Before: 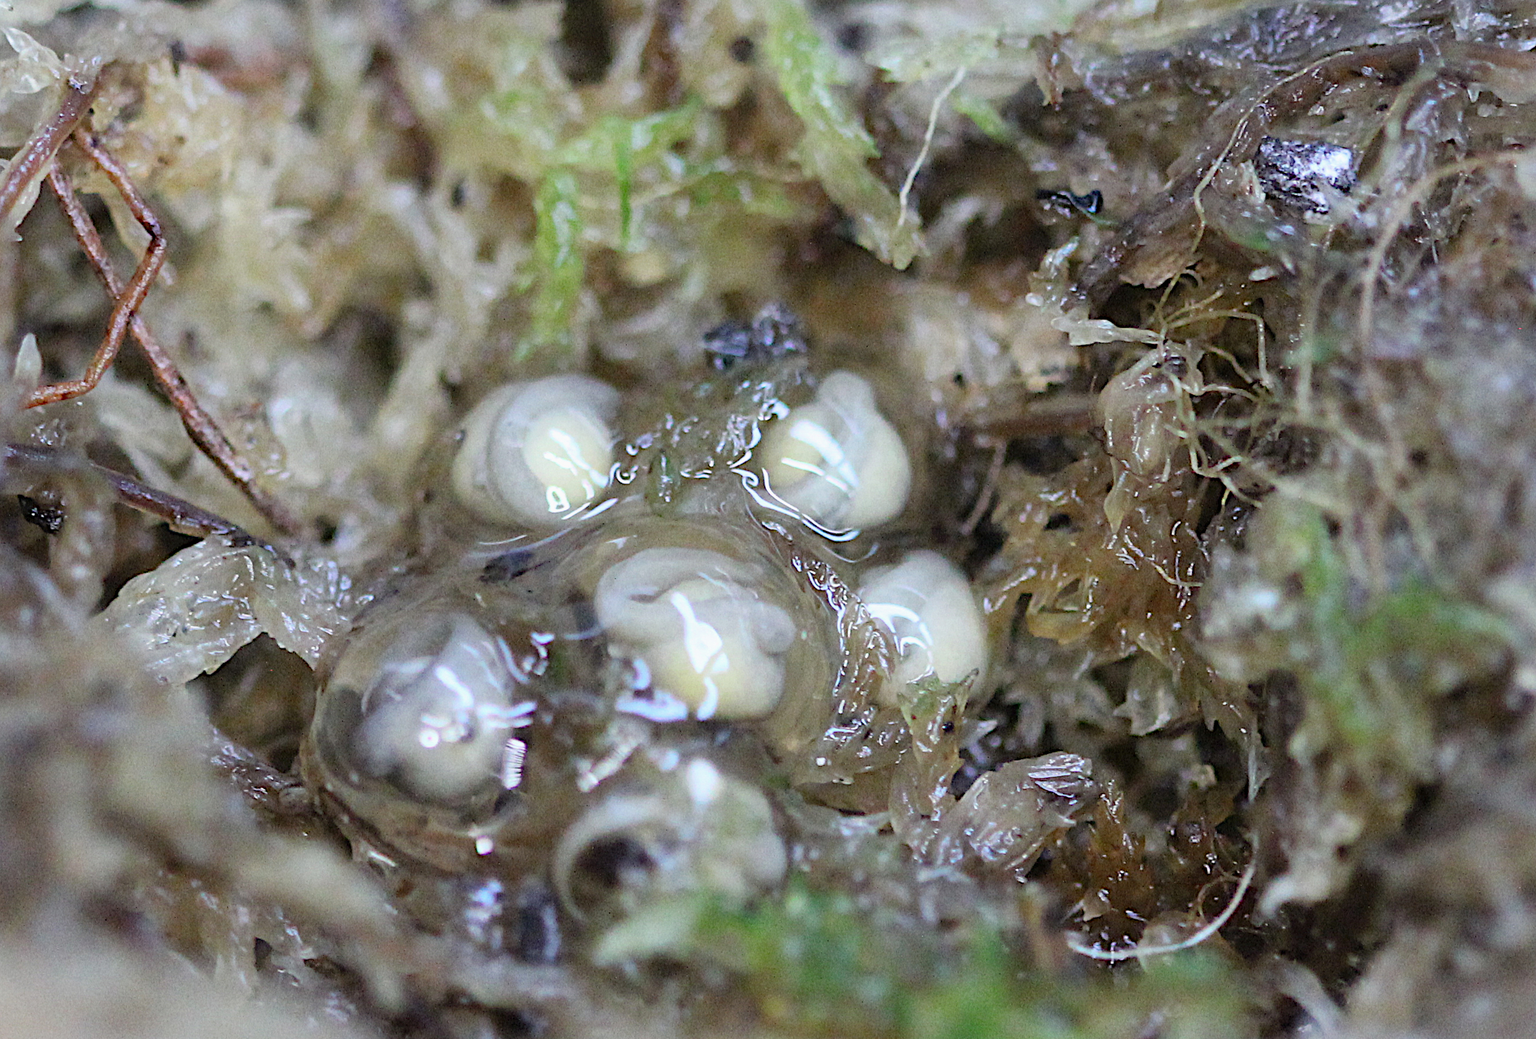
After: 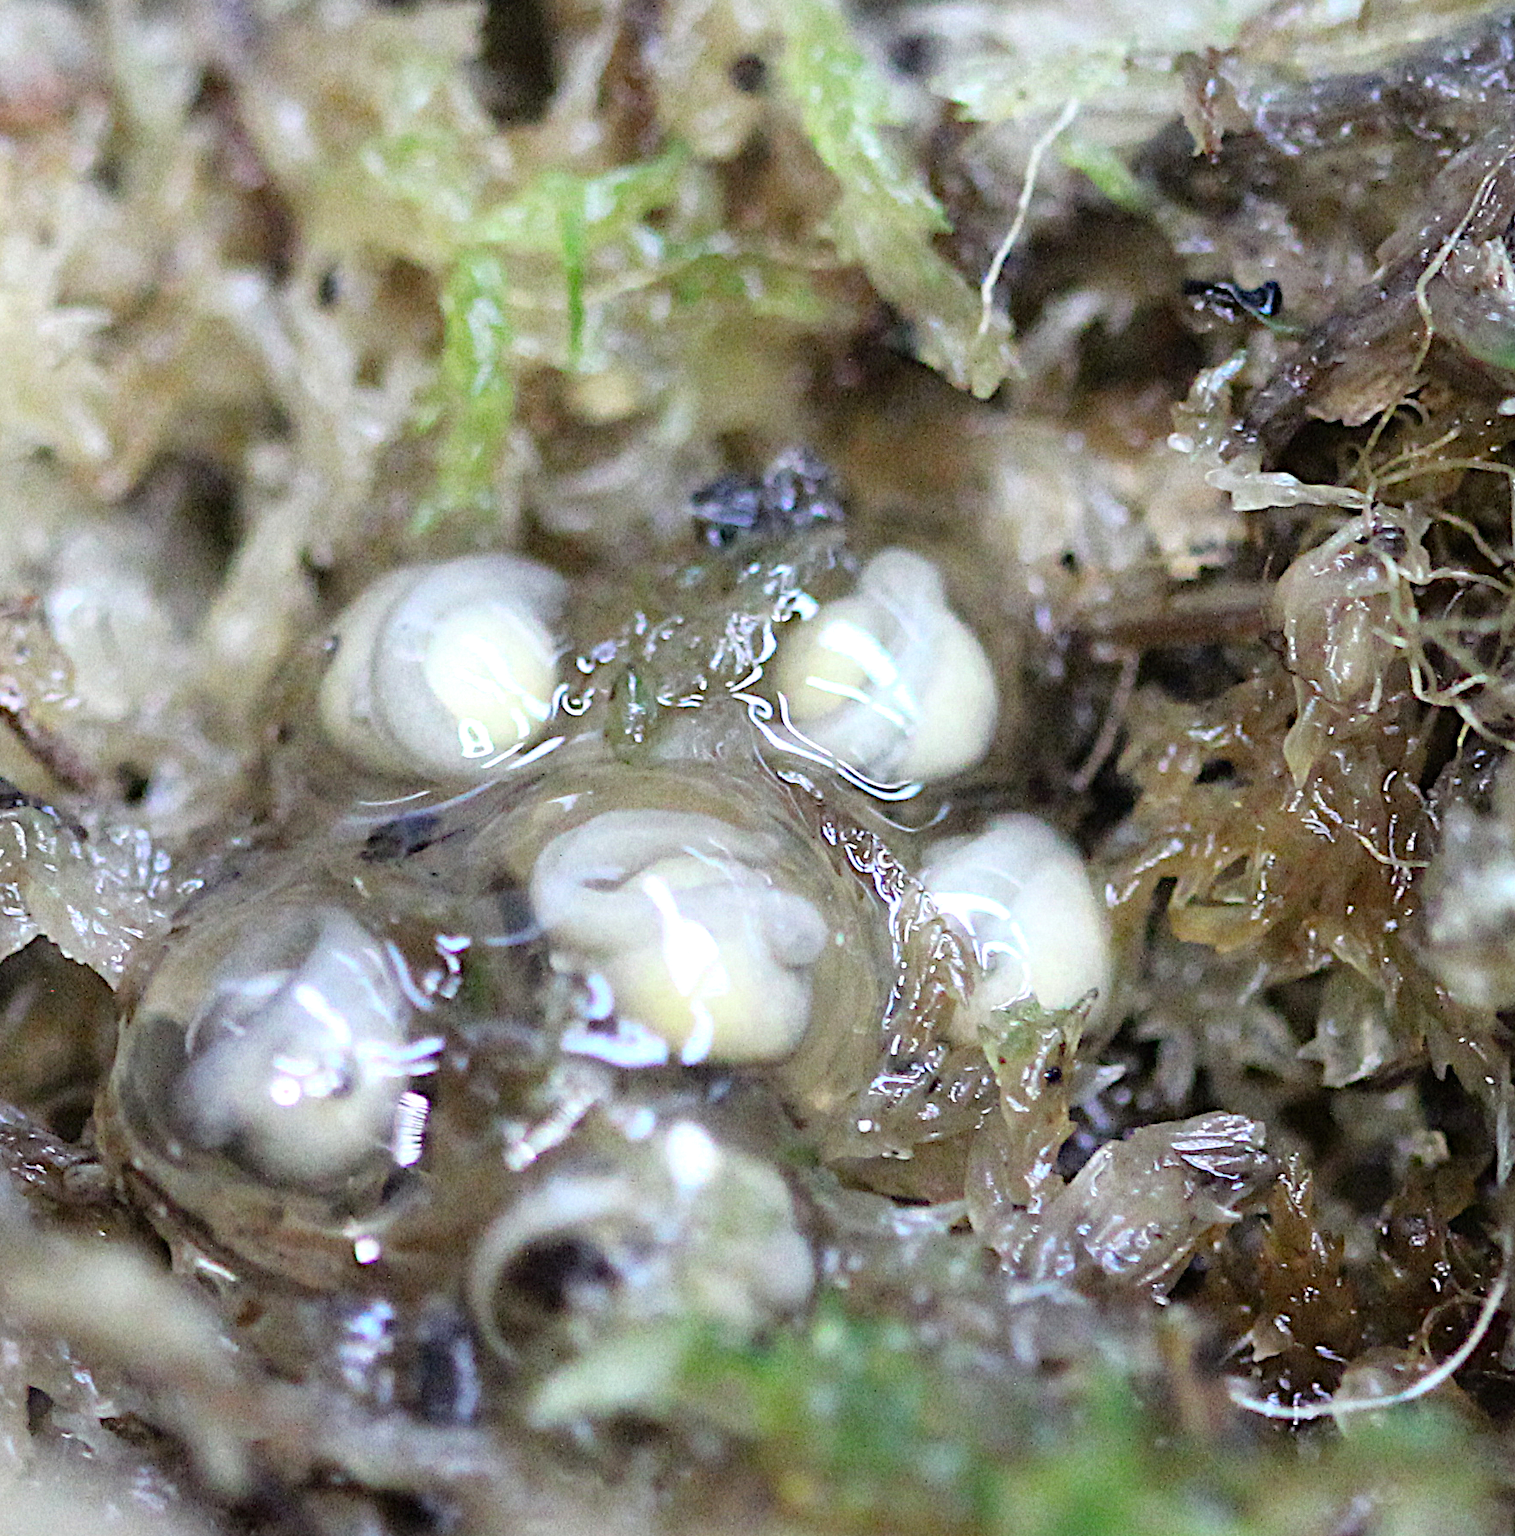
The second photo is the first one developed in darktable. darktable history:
tone equalizer: -8 EV -0.413 EV, -7 EV -0.366 EV, -6 EV -0.373 EV, -5 EV -0.225 EV, -3 EV 0.2 EV, -2 EV 0.317 EV, -1 EV 0.403 EV, +0 EV 0.387 EV
shadows and highlights: shadows -29.99, highlights 30.21
crop: left 15.392%, right 17.881%
